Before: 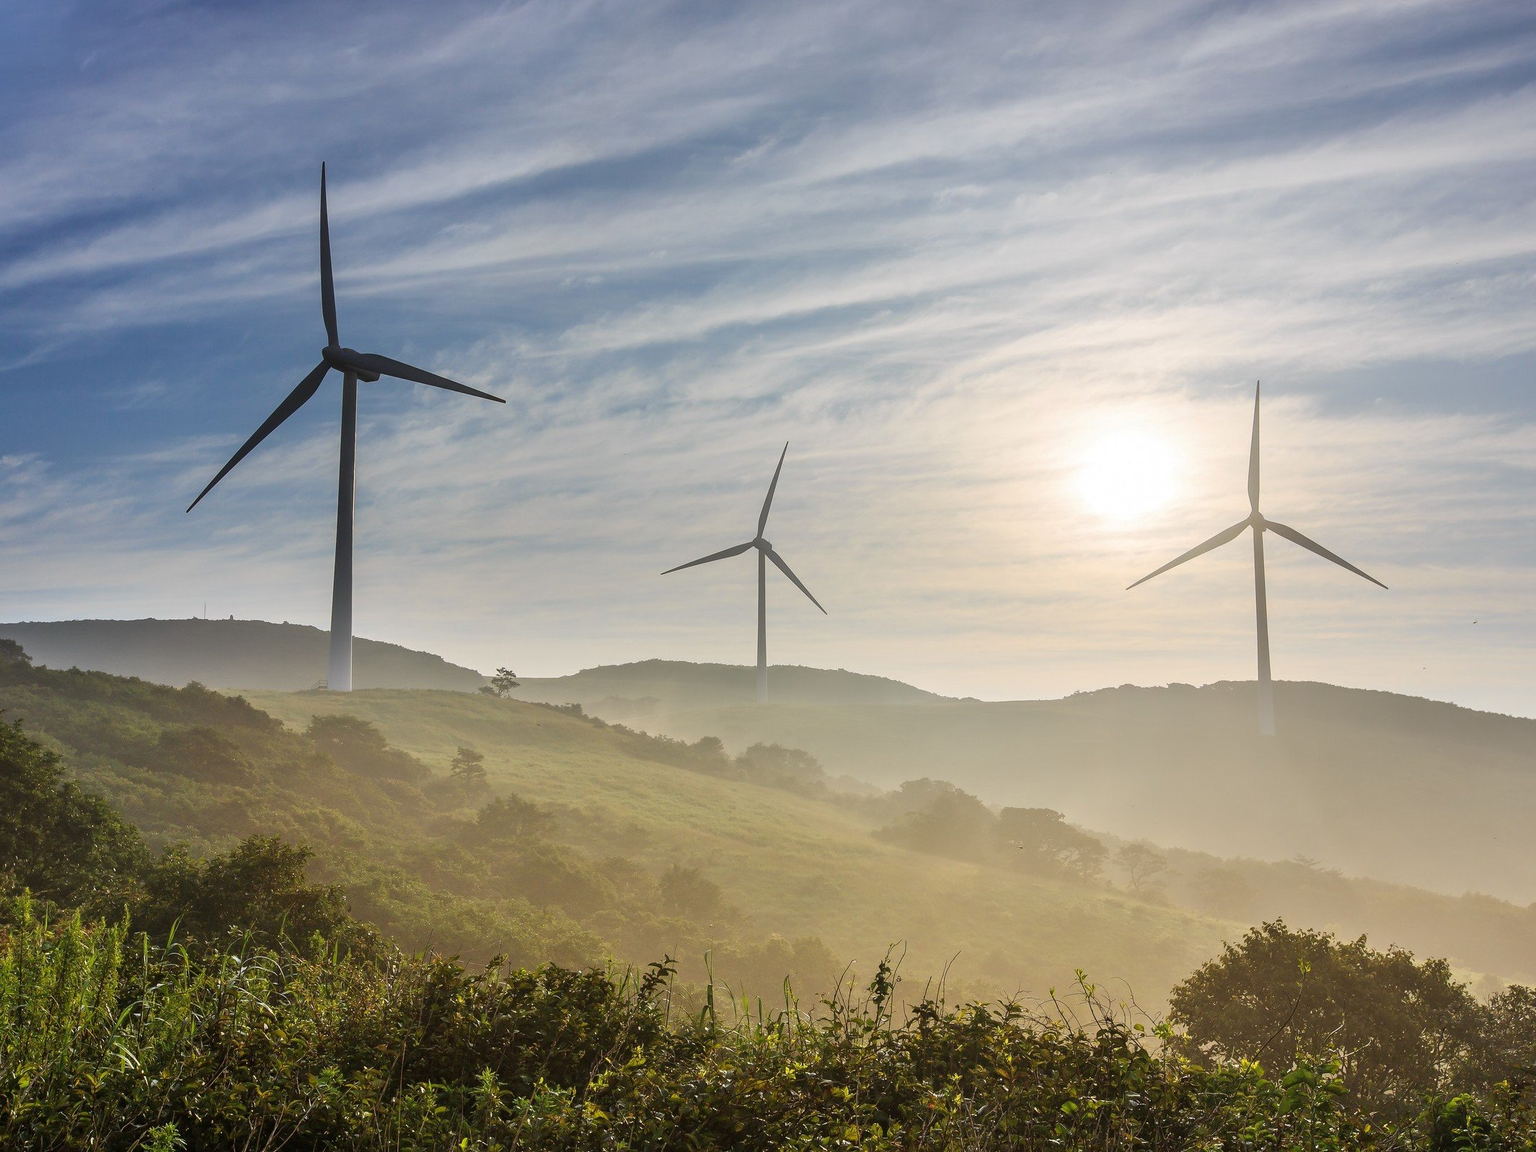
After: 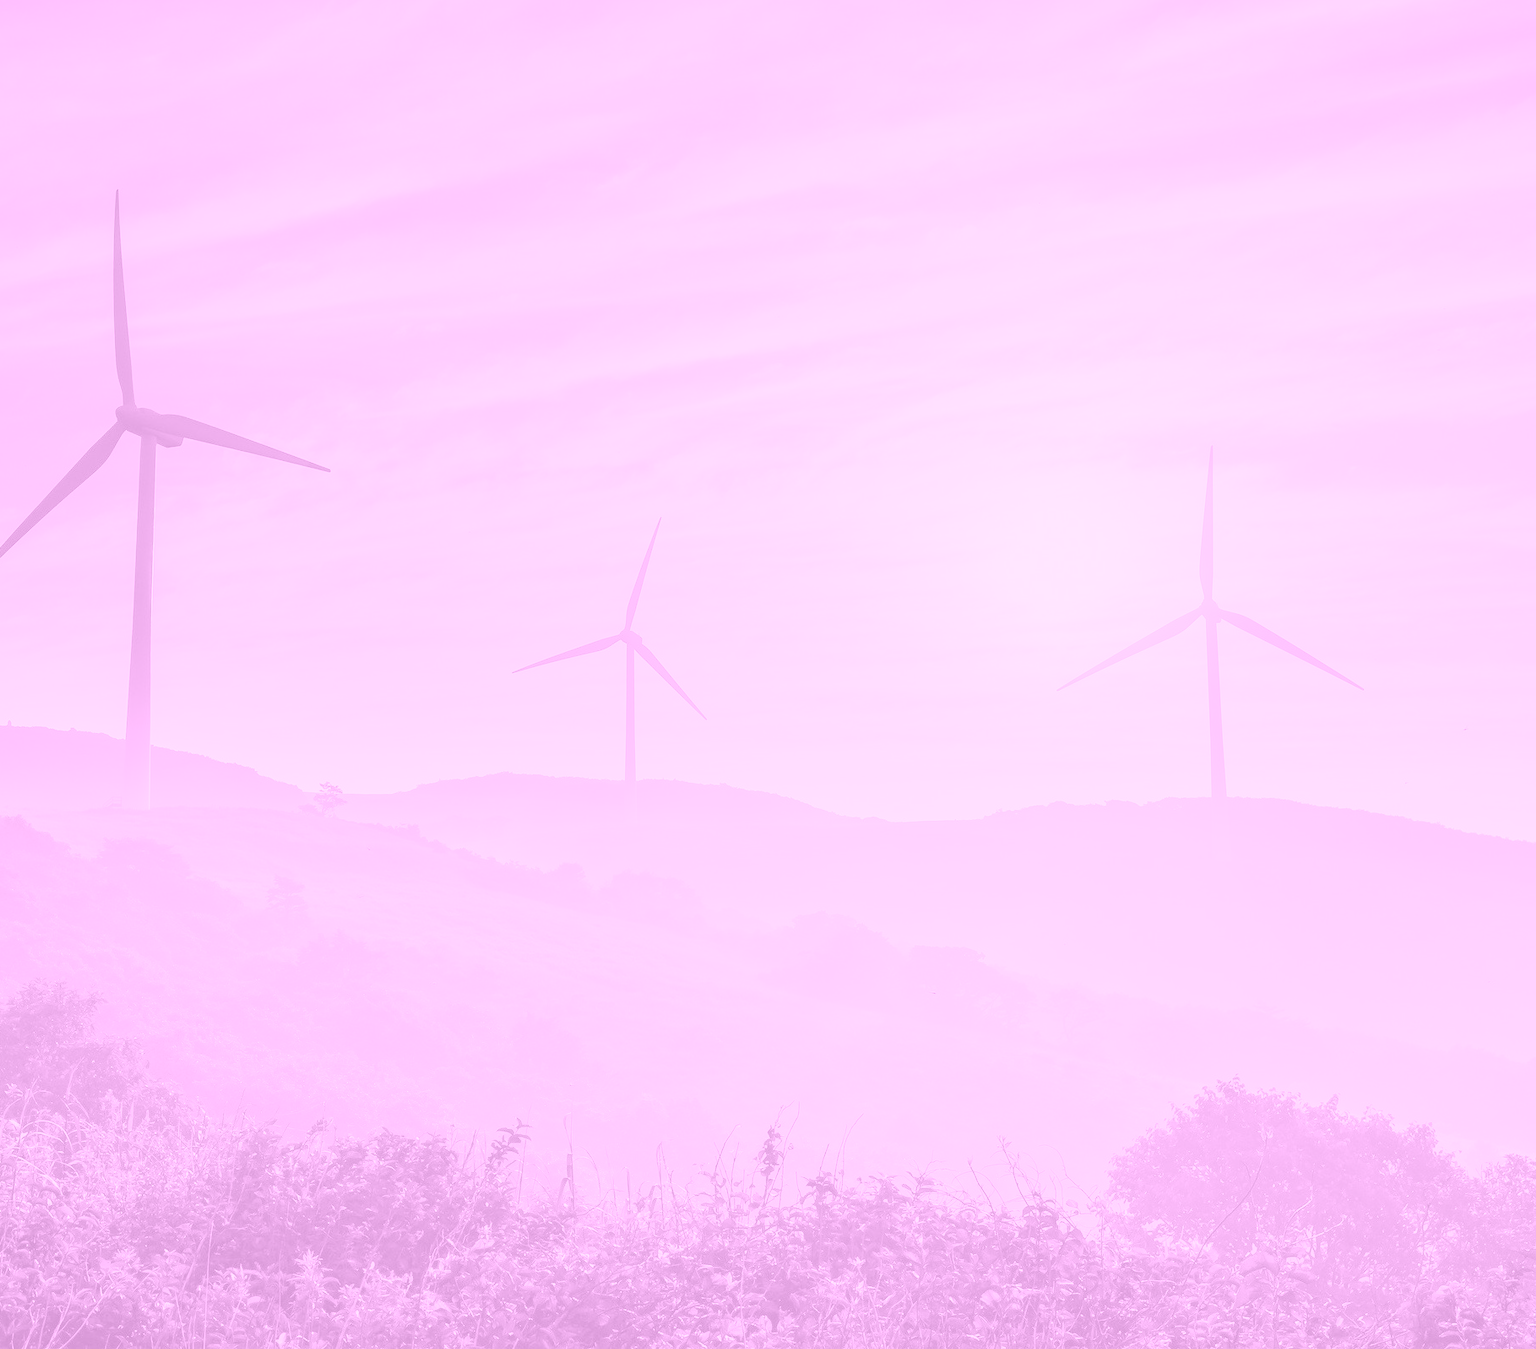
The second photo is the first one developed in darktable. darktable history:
contrast brightness saturation: brightness 0.28
crop and rotate: left 14.584%
colorize: hue 331.2°, saturation 75%, source mix 30.28%, lightness 70.52%, version 1
color zones: curves: ch1 [(0, 0.679) (0.143, 0.647) (0.286, 0.261) (0.378, -0.011) (0.571, 0.396) (0.714, 0.399) (0.857, 0.406) (1, 0.679)]
